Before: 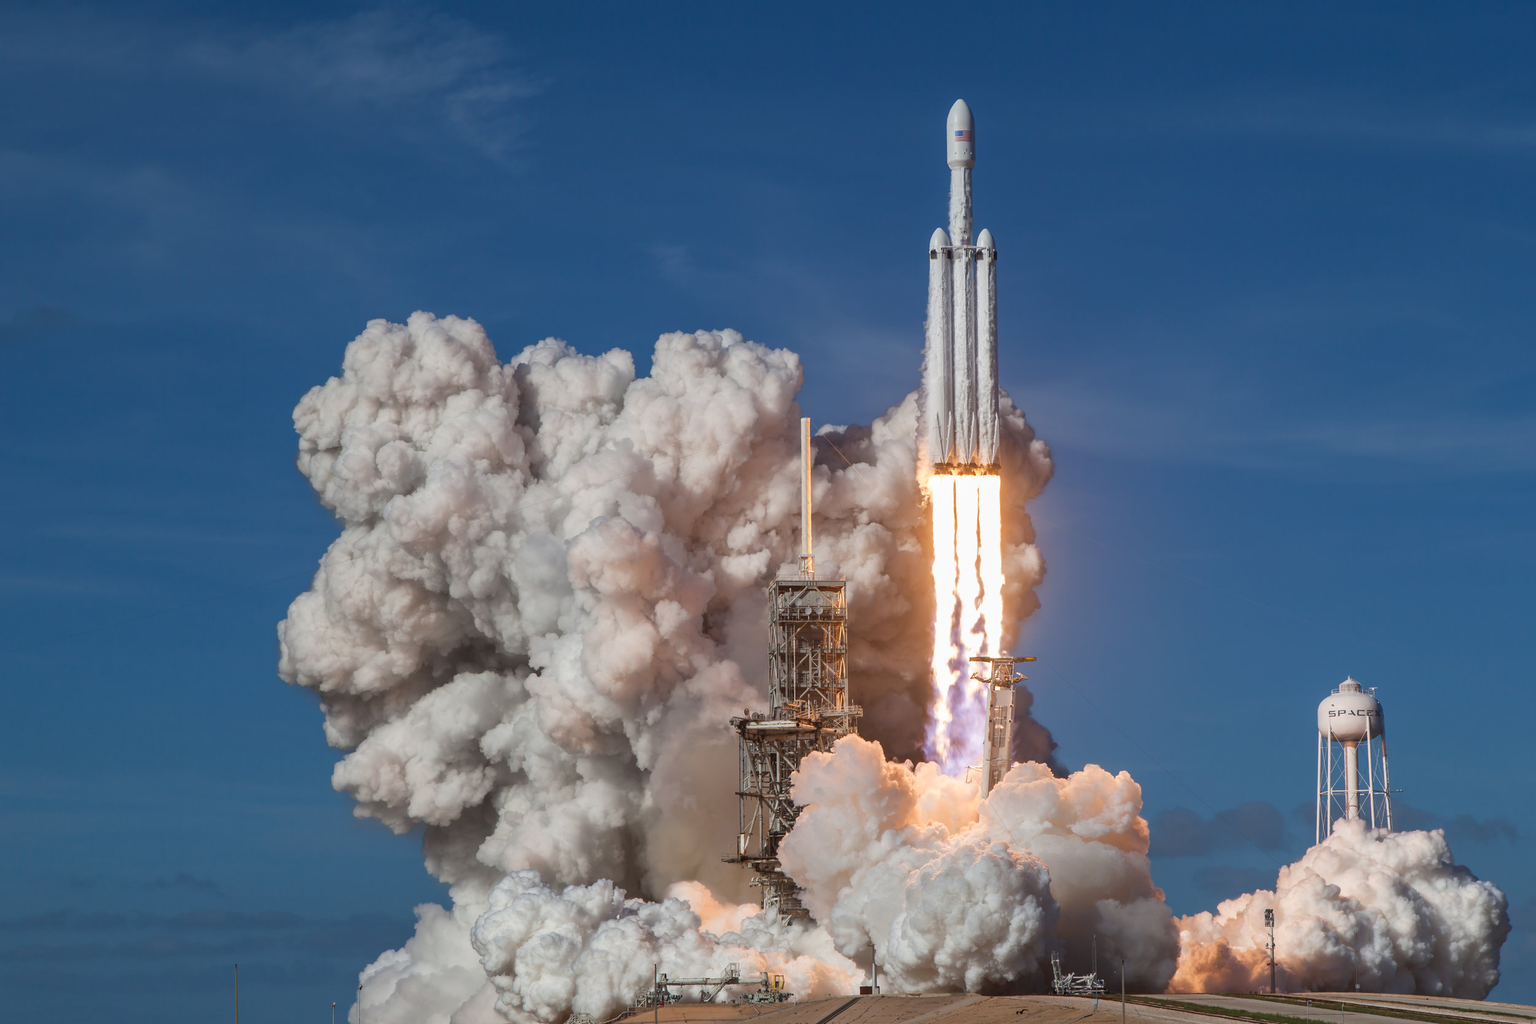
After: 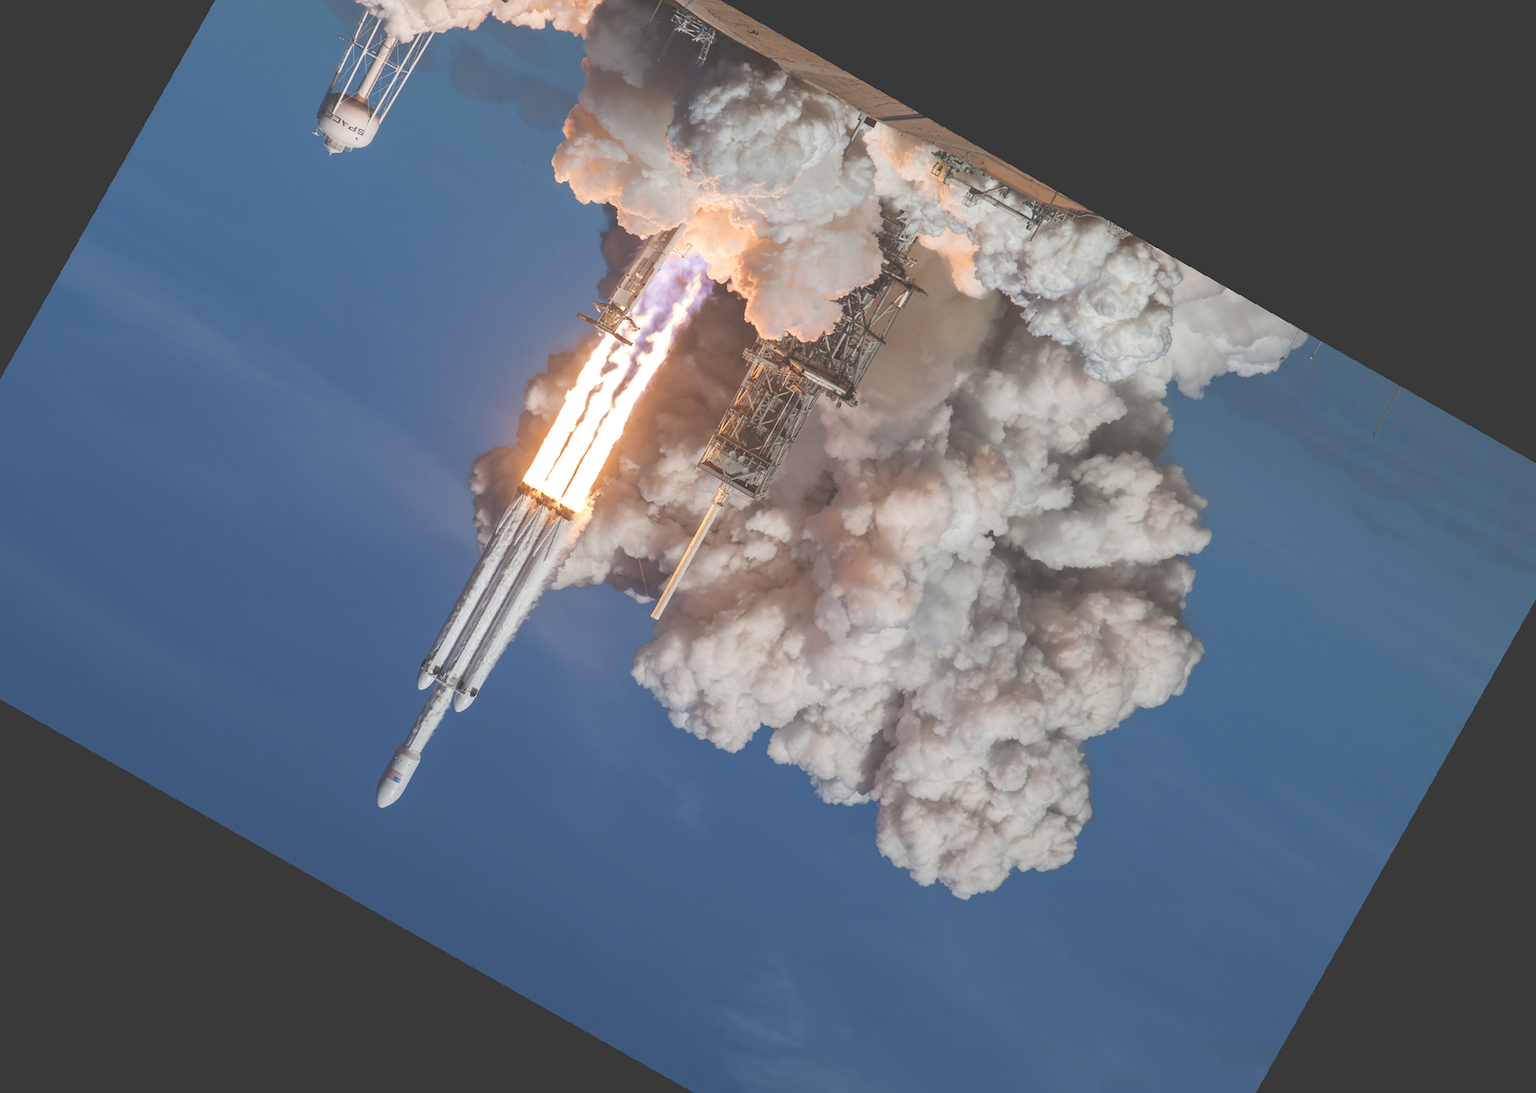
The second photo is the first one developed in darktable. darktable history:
exposure: black level correction -0.041, exposure 0.064 EV, compensate highlight preservation false
crop and rotate: angle 148.68°, left 9.111%, top 15.603%, right 4.588%, bottom 17.041%
rotate and perspective: rotation -1.75°, automatic cropping off
